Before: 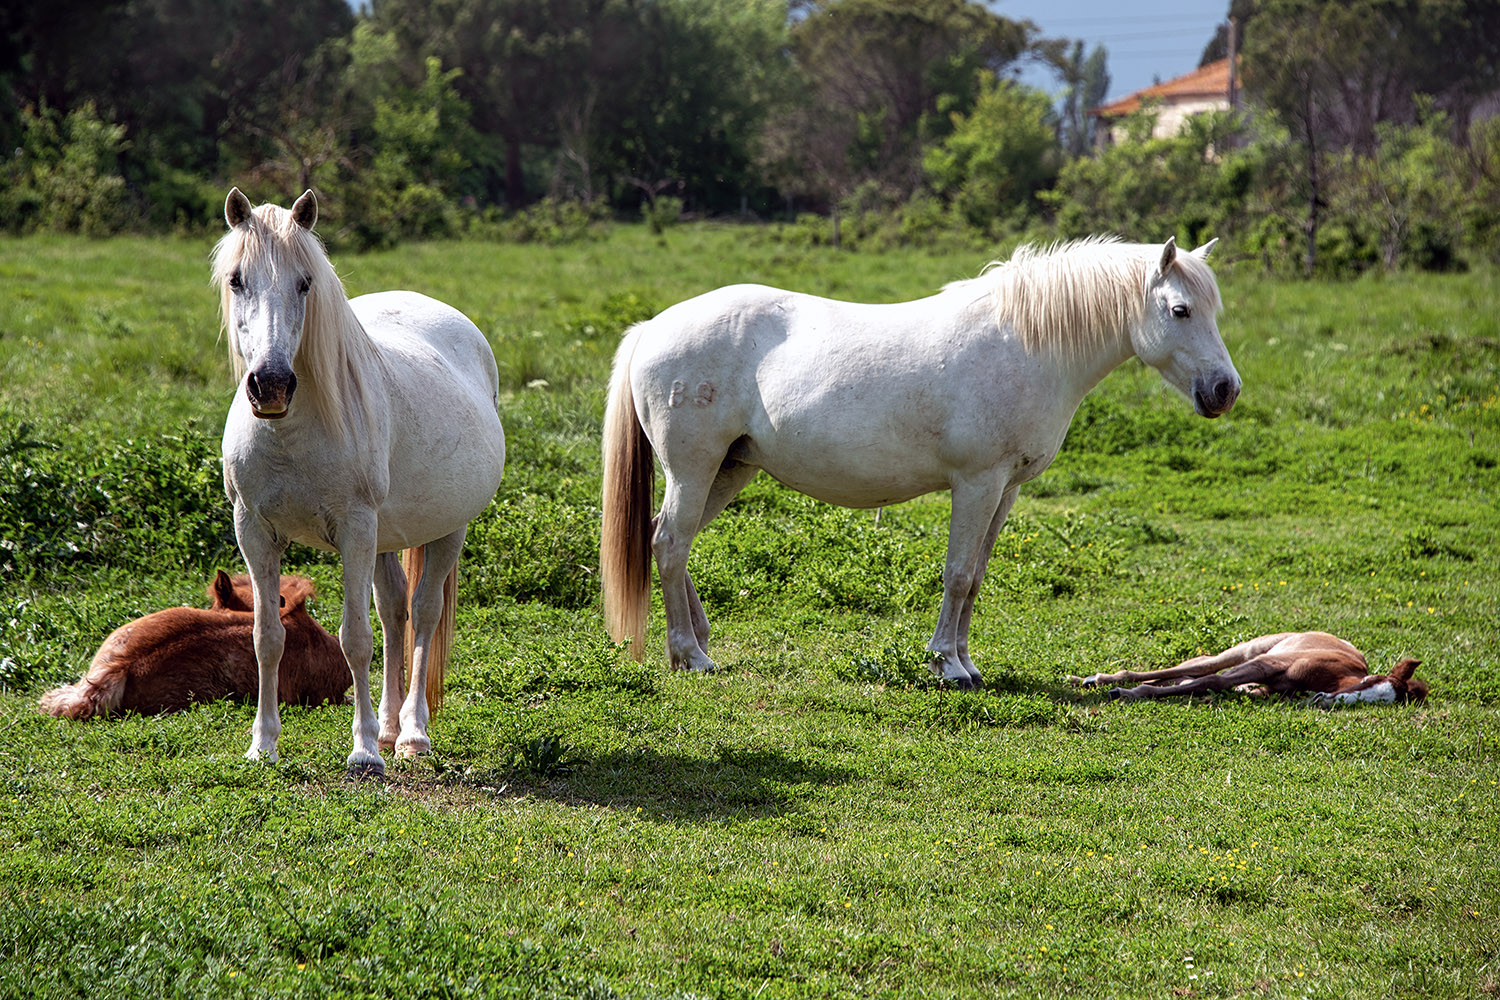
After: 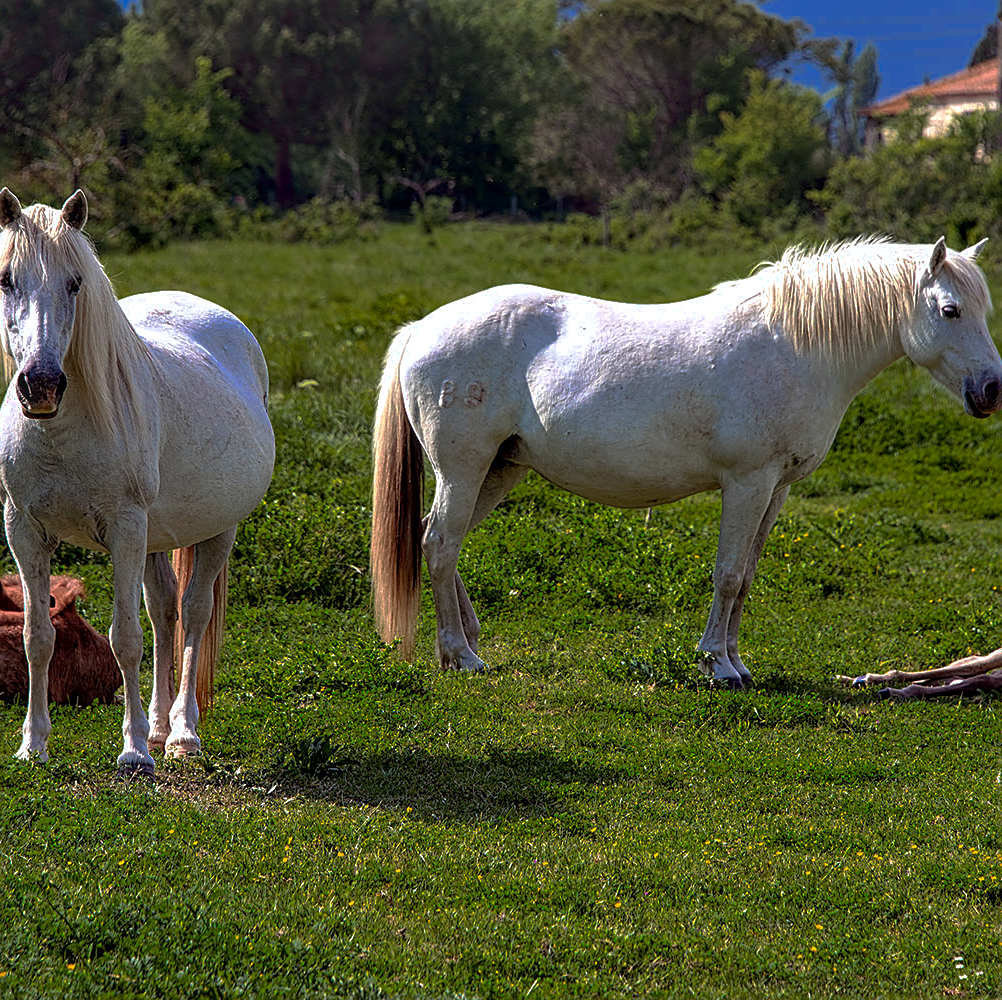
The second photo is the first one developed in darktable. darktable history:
sharpen: on, module defaults
crop: left 15.366%, right 17.789%
exposure: exposure 0.132 EV, compensate exposure bias true, compensate highlight preservation false
color zones: curves: ch0 [(0, 0.553) (0.123, 0.58) (0.23, 0.419) (0.468, 0.155) (0.605, 0.132) (0.723, 0.063) (0.833, 0.172) (0.921, 0.468)]; ch1 [(0.025, 0.645) (0.229, 0.584) (0.326, 0.551) (0.537, 0.446) (0.599, 0.911) (0.708, 1) (0.805, 0.944)]; ch2 [(0.086, 0.468) (0.254, 0.464) (0.638, 0.564) (0.702, 0.592) (0.768, 0.564)]
color calibration: illuminant same as pipeline (D50), adaptation XYZ, x 0.346, y 0.358, temperature 5004.45 K
base curve: curves: ch0 [(0, 0) (0.826, 0.587) (1, 1)], preserve colors none
local contrast: on, module defaults
